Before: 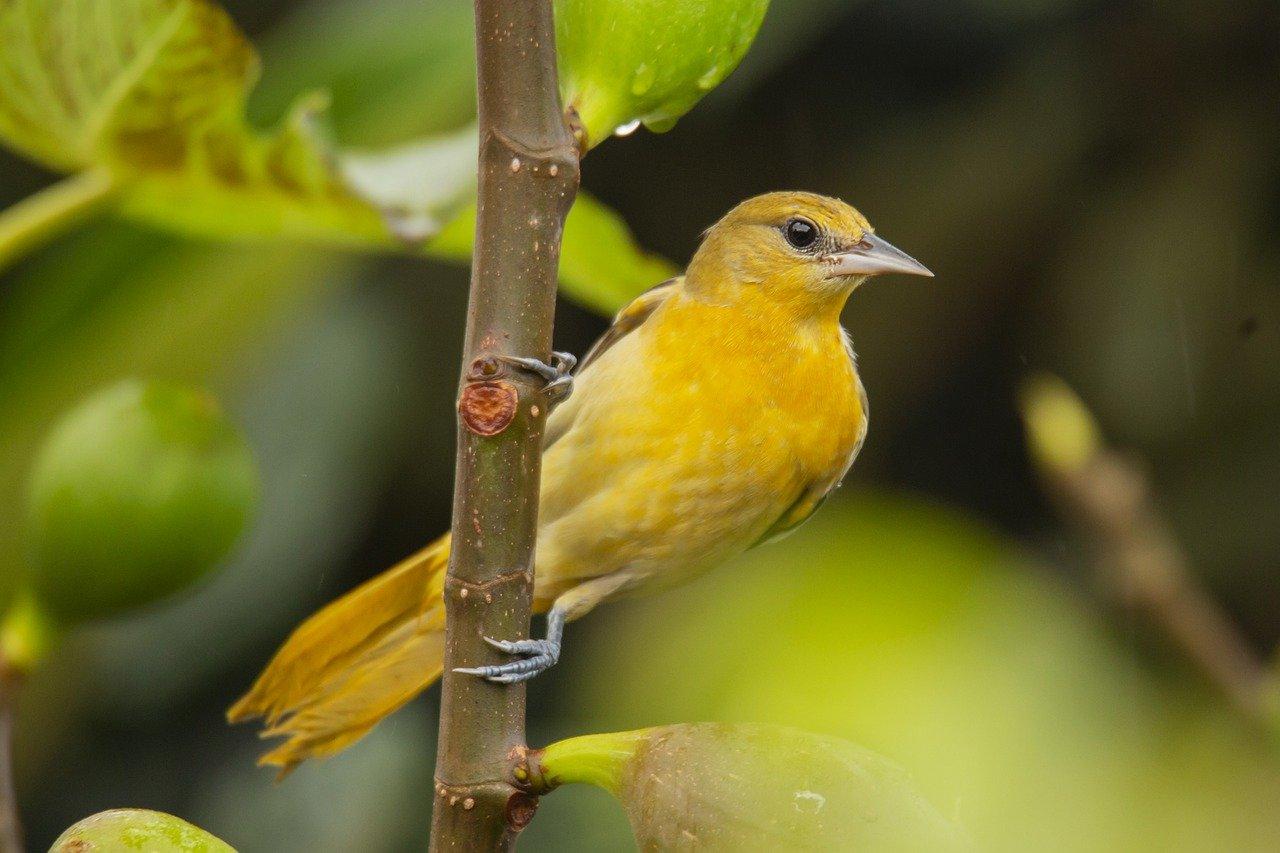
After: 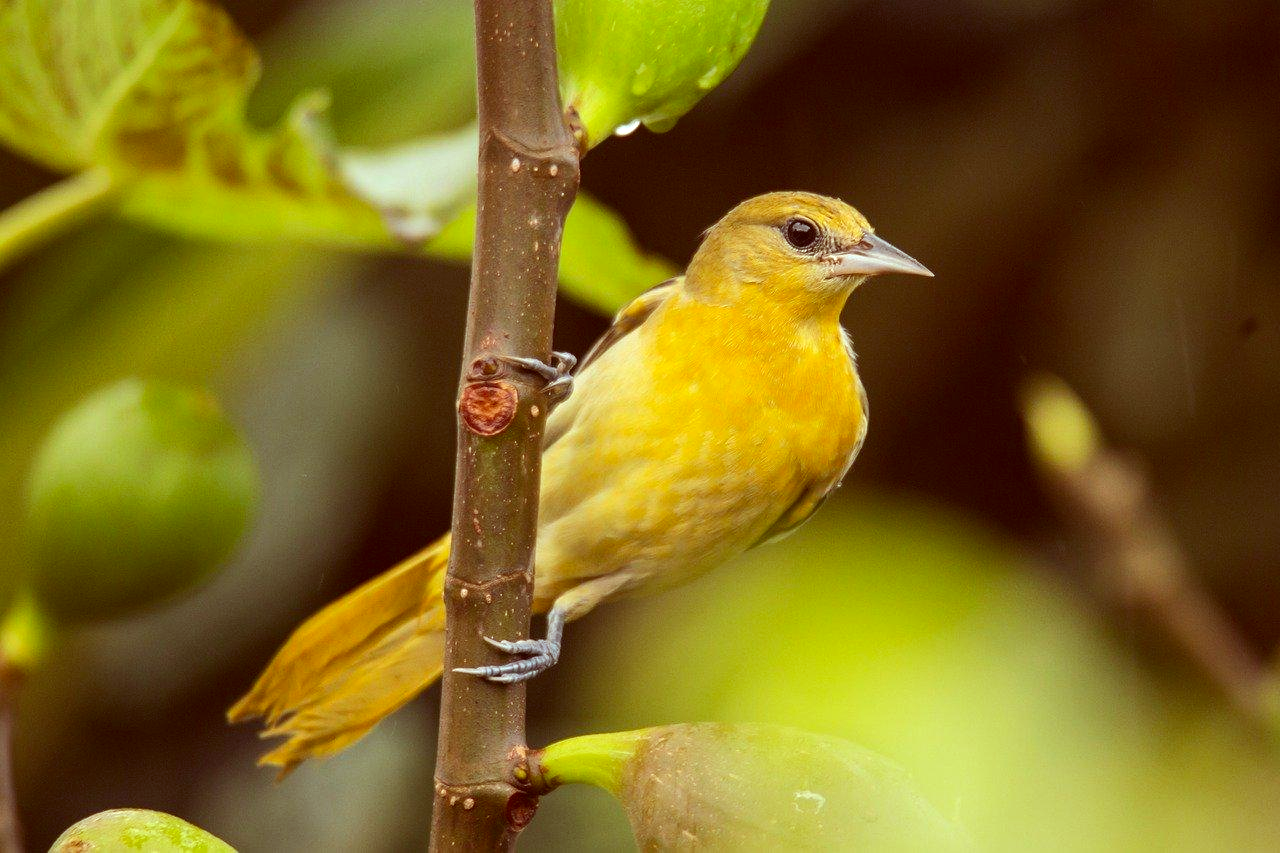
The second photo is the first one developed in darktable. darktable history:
tone equalizer: -8 EV -0.417 EV, -7 EV -0.389 EV, -6 EV -0.333 EV, -5 EV -0.222 EV, -3 EV 0.222 EV, -2 EV 0.333 EV, -1 EV 0.389 EV, +0 EV 0.417 EV, edges refinement/feathering 500, mask exposure compensation -1.57 EV, preserve details no
color correction: highlights a* -7.23, highlights b* -0.161, shadows a* 20.08, shadows b* 11.73
